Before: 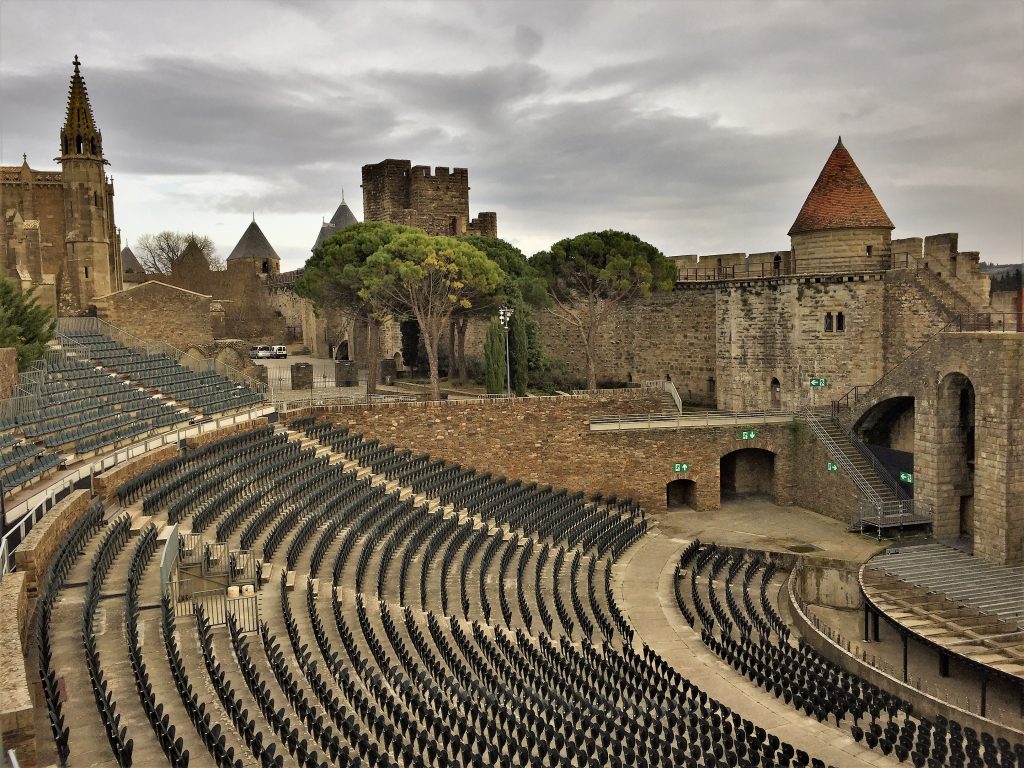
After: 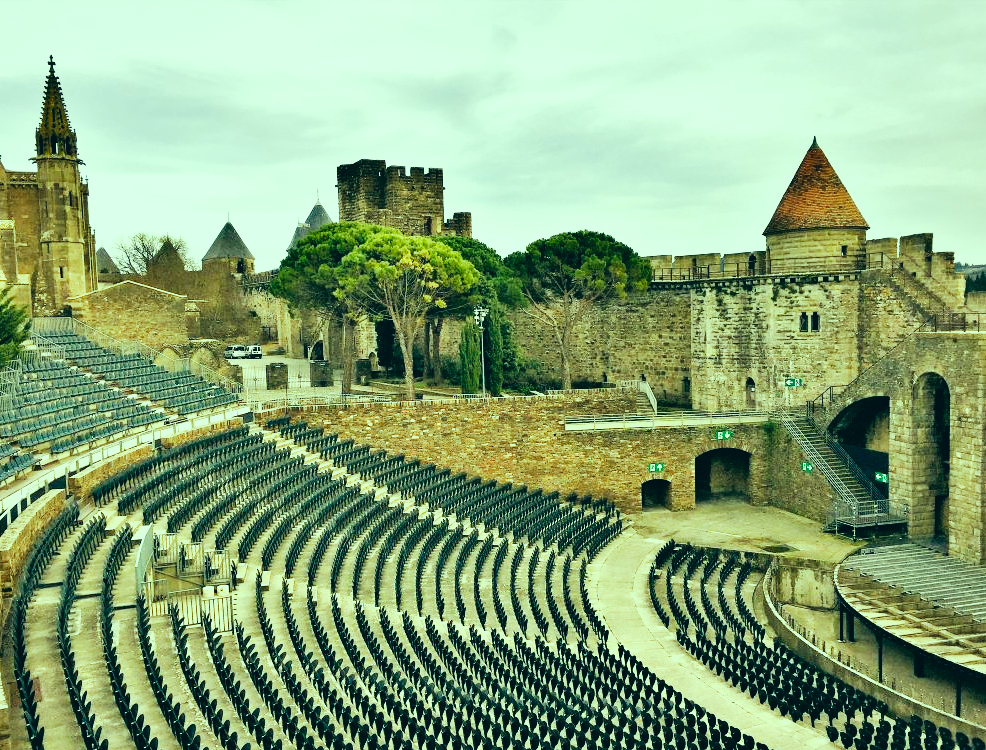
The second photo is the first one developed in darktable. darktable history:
crop and rotate: left 2.536%, right 1.107%, bottom 2.246%
base curve: curves: ch0 [(0, 0) (0.007, 0.004) (0.027, 0.03) (0.046, 0.07) (0.207, 0.54) (0.442, 0.872) (0.673, 0.972) (1, 1)], preserve colors none
color correction: highlights a* -20.08, highlights b* 9.8, shadows a* -20.4, shadows b* -10.76
